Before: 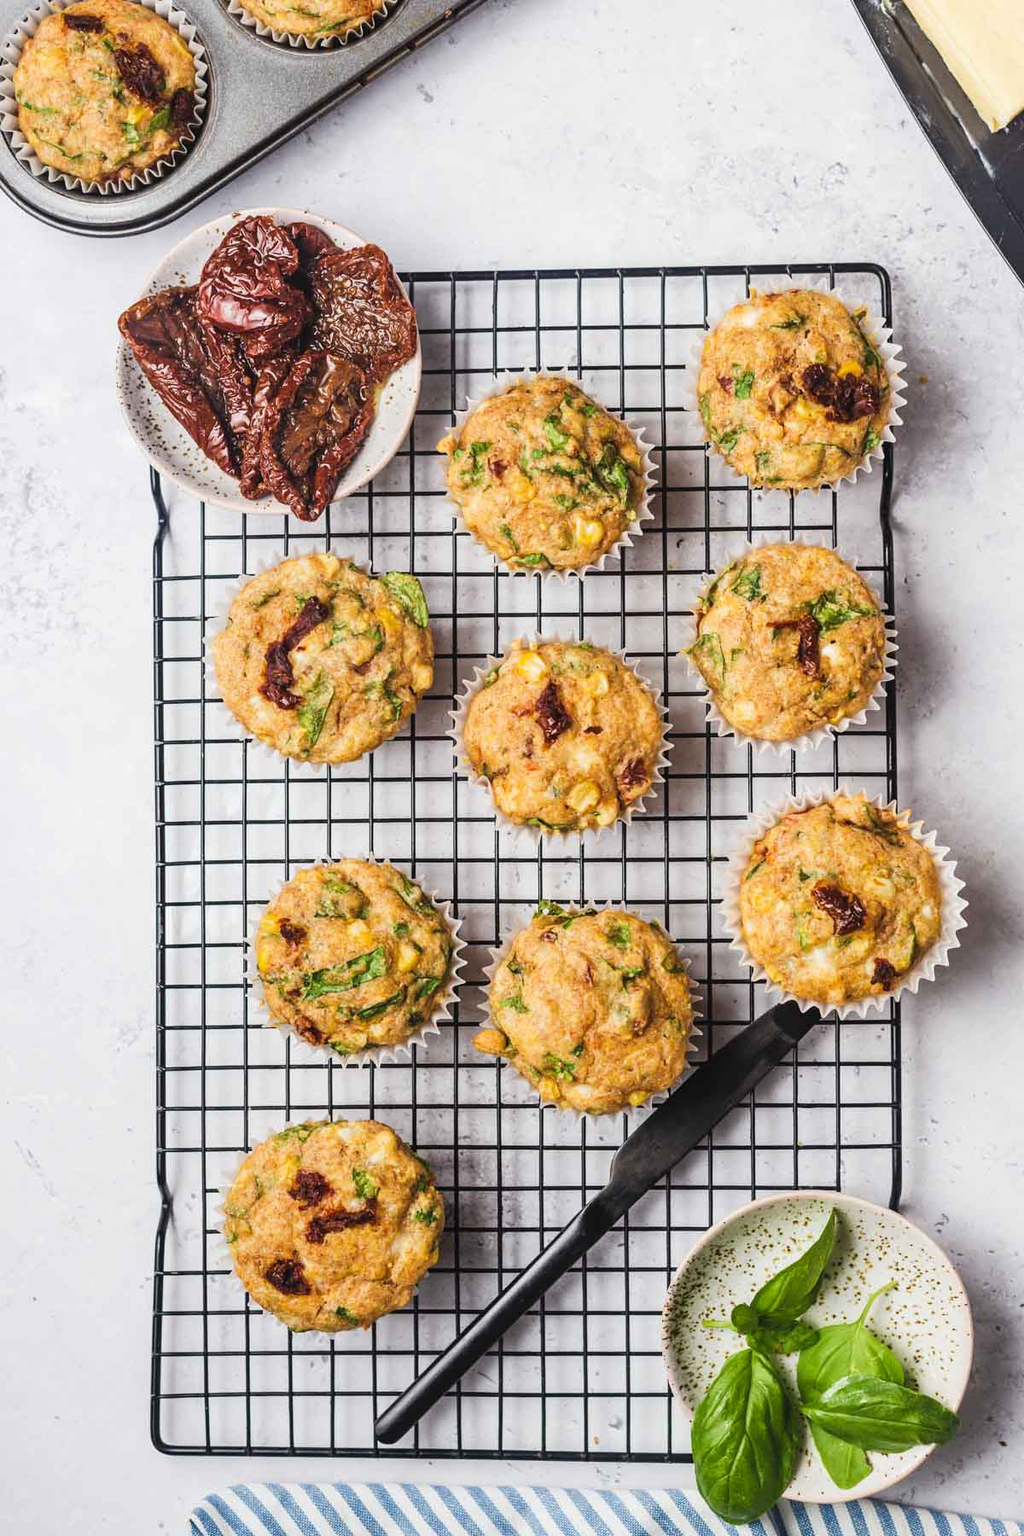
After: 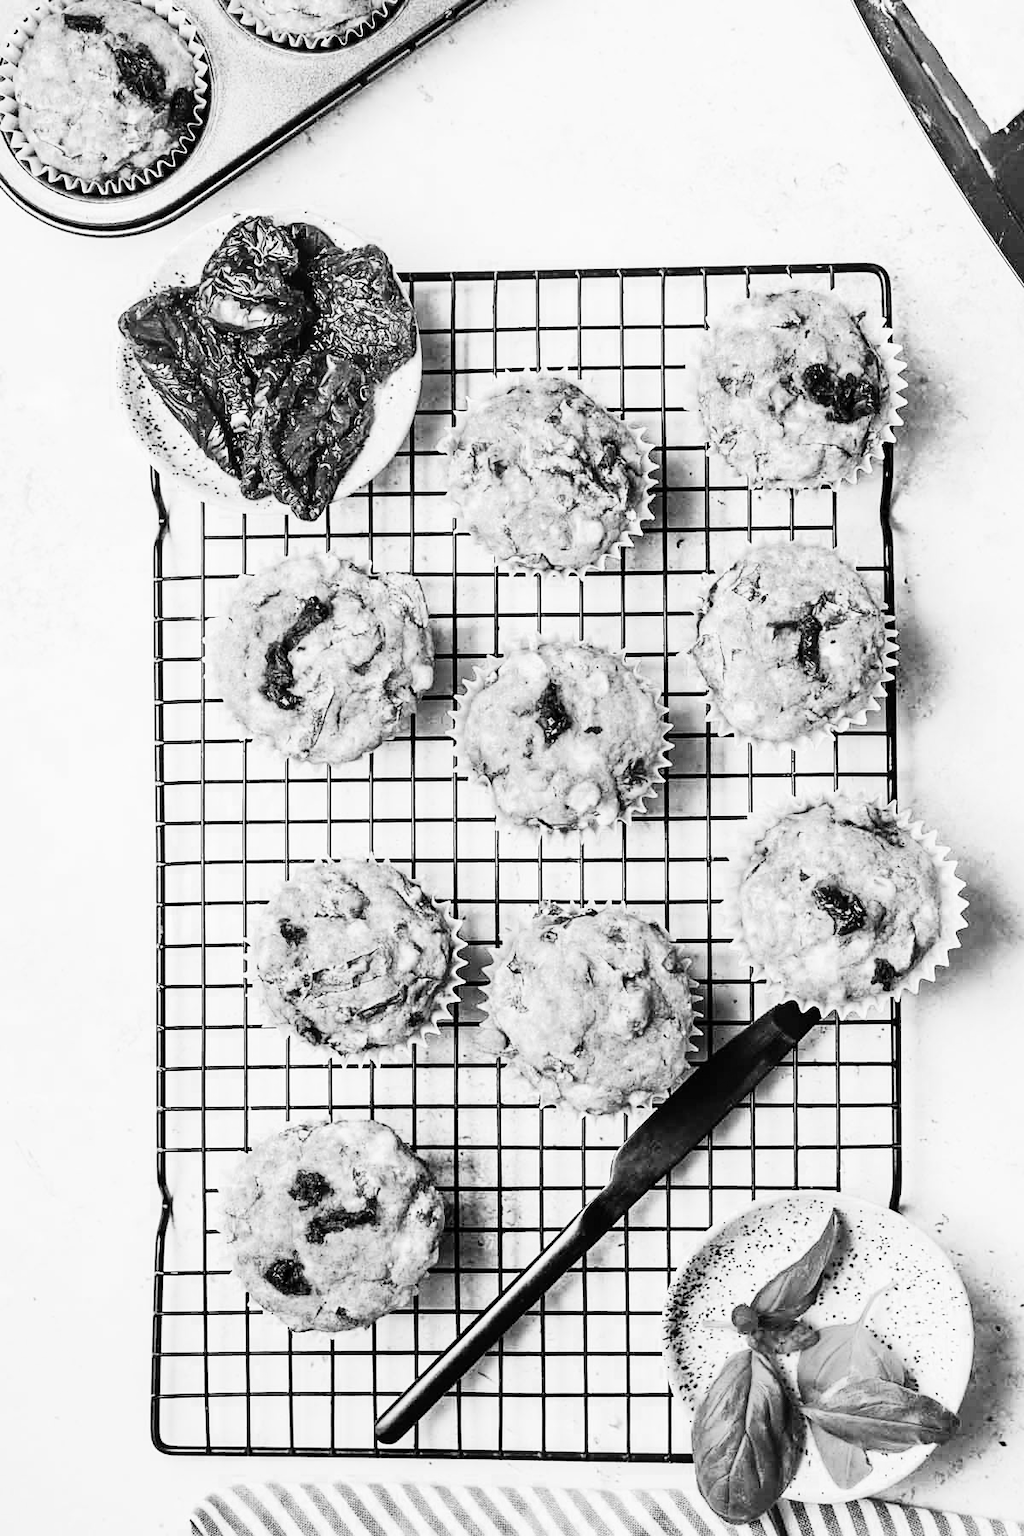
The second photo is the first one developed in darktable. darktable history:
contrast equalizer: octaves 7, y [[0.6 ×6], [0.55 ×6], [0 ×6], [0 ×6], [0 ×6]], mix 0.15
color balance rgb: shadows lift › chroma 1%, shadows lift › hue 113°, highlights gain › chroma 0.2%, highlights gain › hue 333°, perceptual saturation grading › global saturation 20%, perceptual saturation grading › highlights -50%, perceptual saturation grading › shadows 25%, contrast -10%
denoise (profiled): strength 1.2, preserve shadows 0, a [-1, 0, 0], y [[0.5 ×7] ×4, [0 ×7], [0.5 ×7]], compensate highlight preservation false
sharpen: amount 0.2
rgb curve: curves: ch0 [(0, 0) (0.21, 0.15) (0.24, 0.21) (0.5, 0.75) (0.75, 0.96) (0.89, 0.99) (1, 1)]; ch1 [(0, 0.02) (0.21, 0.13) (0.25, 0.2) (0.5, 0.67) (0.75, 0.9) (0.89, 0.97) (1, 1)]; ch2 [(0, 0.02) (0.21, 0.13) (0.25, 0.2) (0.5, 0.67) (0.75, 0.9) (0.89, 0.97) (1, 1)], compensate middle gray true | blend: blend mode normal, opacity 90%; mask: uniform (no mask)
color zones: curves: ch0 [(0, 0.5) (0.125, 0.4) (0.25, 0.5) (0.375, 0.4) (0.5, 0.4) (0.625, 0.35) (0.75, 0.35) (0.875, 0.5)]; ch1 [(0, 0.35) (0.125, 0.45) (0.25, 0.35) (0.375, 0.35) (0.5, 0.35) (0.625, 0.35) (0.75, 0.45) (0.875, 0.35)]; ch2 [(0, 0.6) (0.125, 0.5) (0.25, 0.5) (0.375, 0.6) (0.5, 0.6) (0.625, 0.5) (0.75, 0.5) (0.875, 0.5)]
monochrome: on, module defaults
